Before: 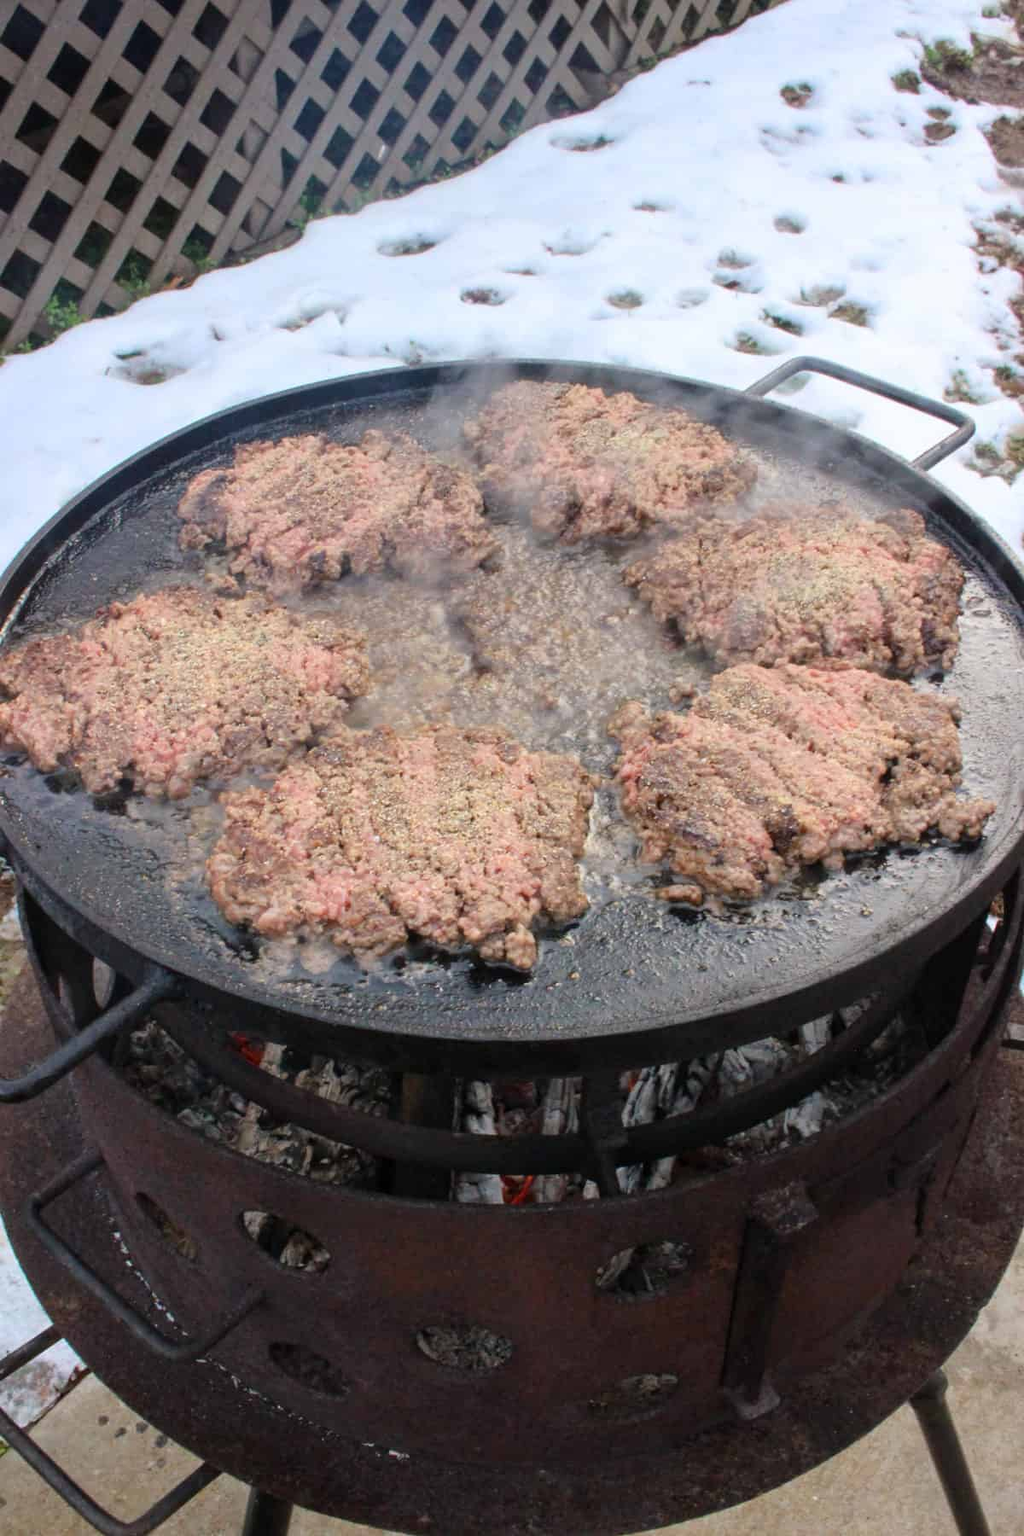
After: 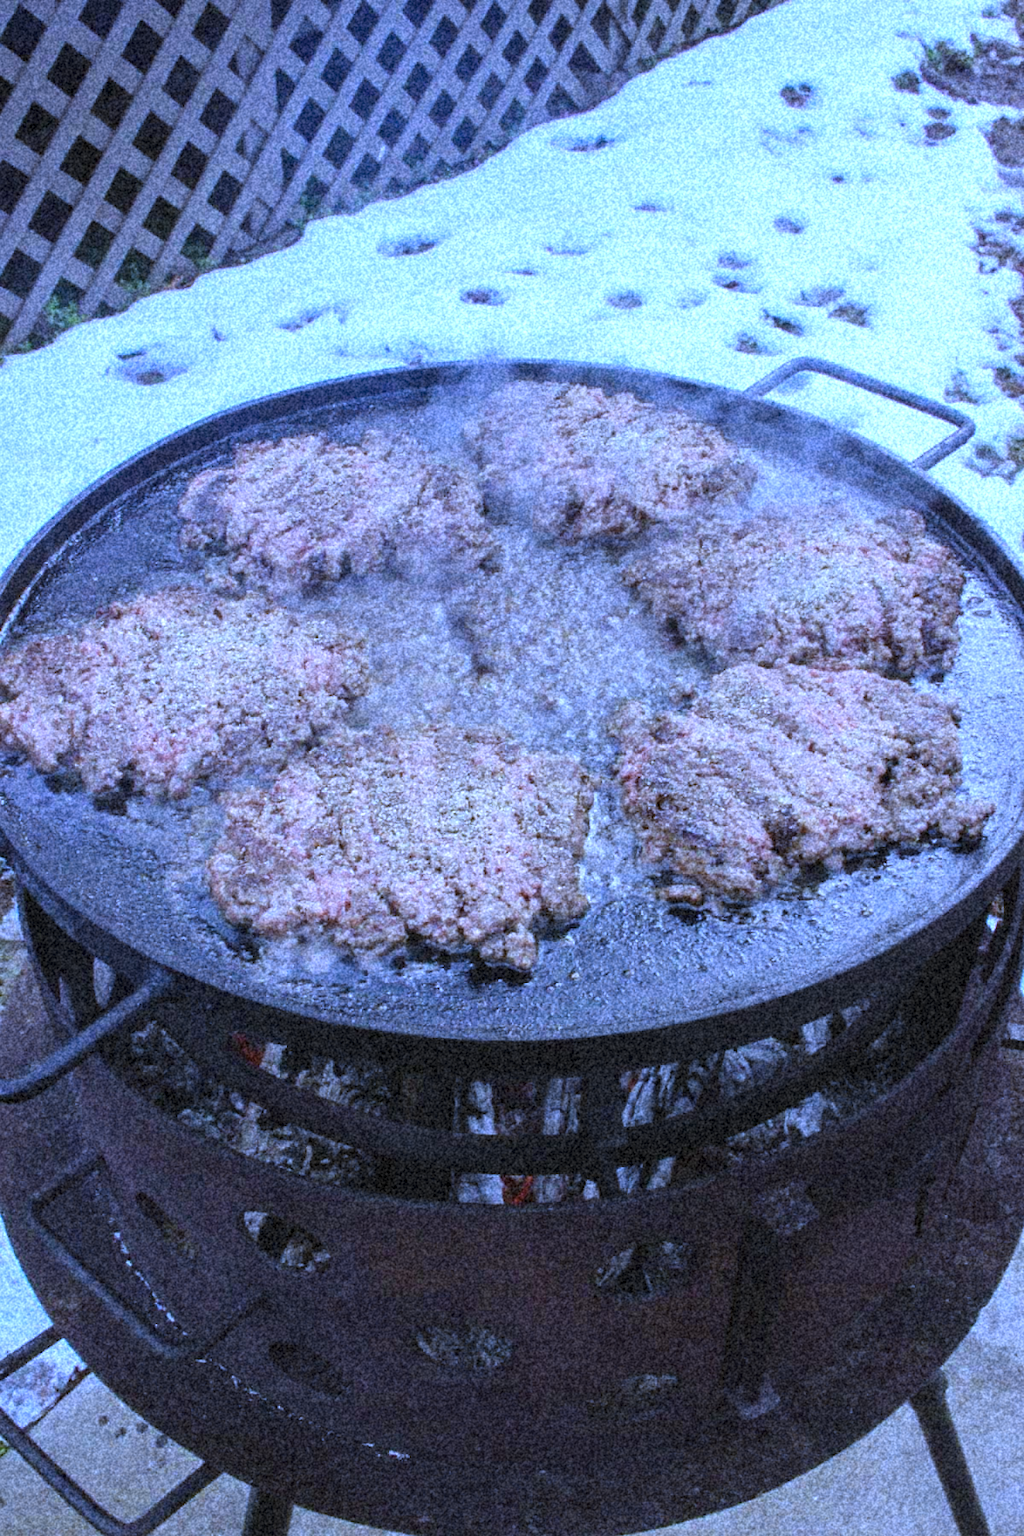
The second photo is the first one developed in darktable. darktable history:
local contrast: on, module defaults
grain: coarseness 46.9 ISO, strength 50.21%, mid-tones bias 0%
white balance: red 0.766, blue 1.537
exposure: black level correction -0.008, exposure 0.067 EV, compensate highlight preservation false
